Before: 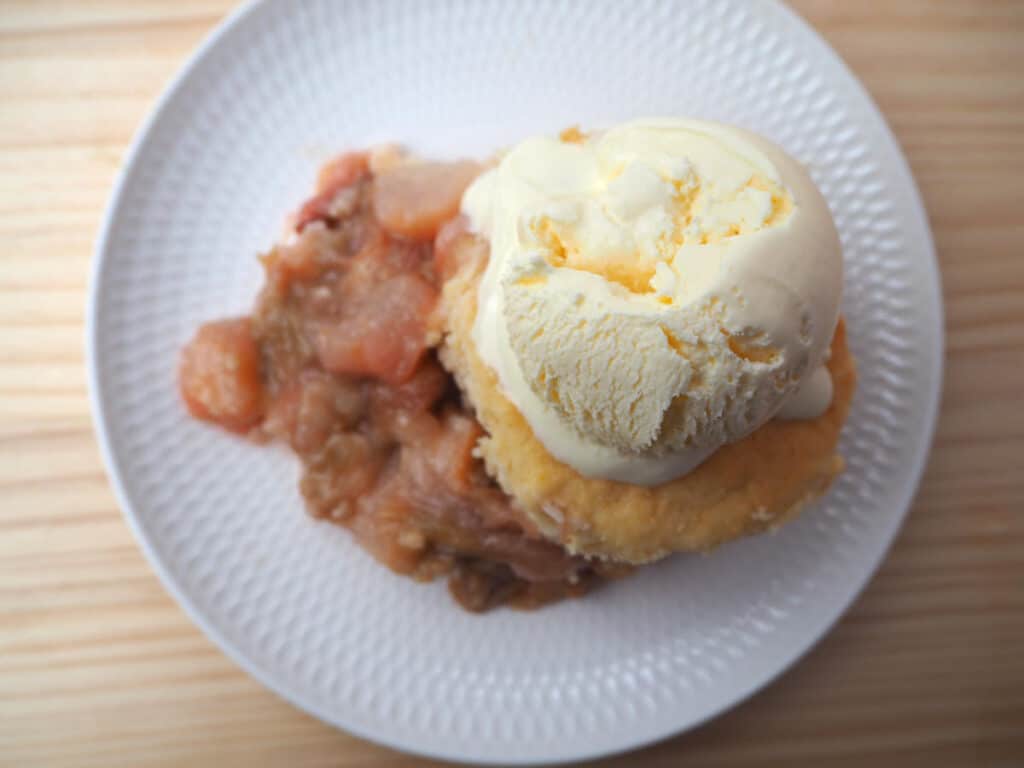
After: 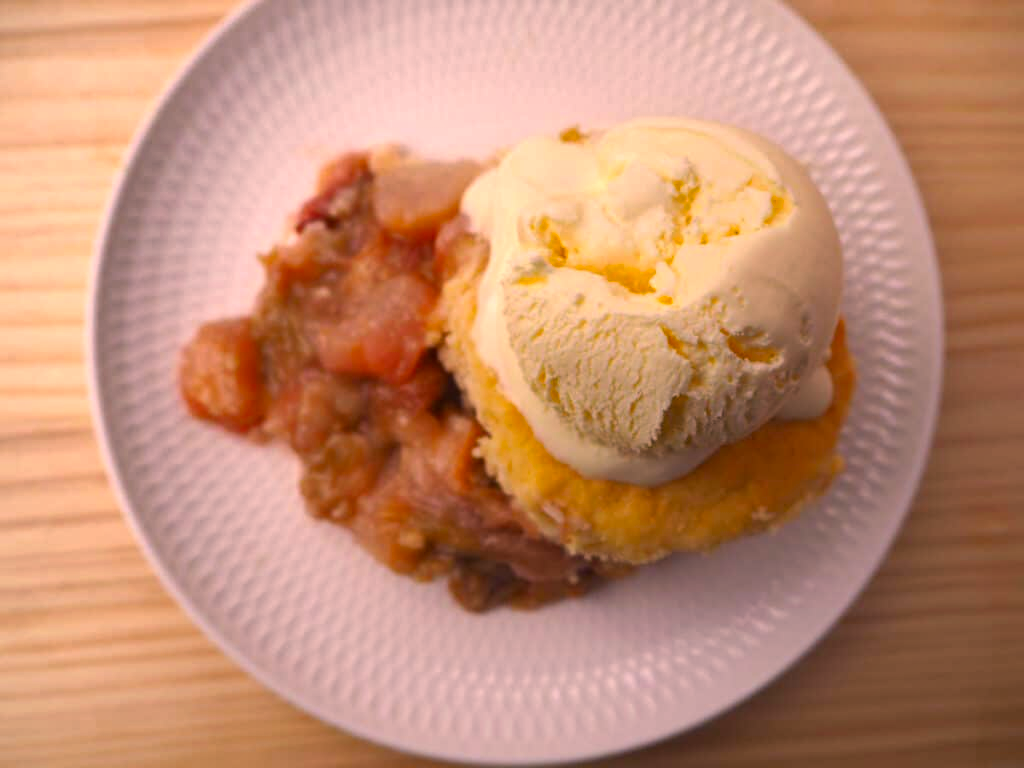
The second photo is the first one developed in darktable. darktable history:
color correction: highlights a* 21.74, highlights b* 21.56
shadows and highlights: highlights color adjustment 0.635%, low approximation 0.01, soften with gaussian
color balance rgb: perceptual saturation grading › global saturation 30.593%
